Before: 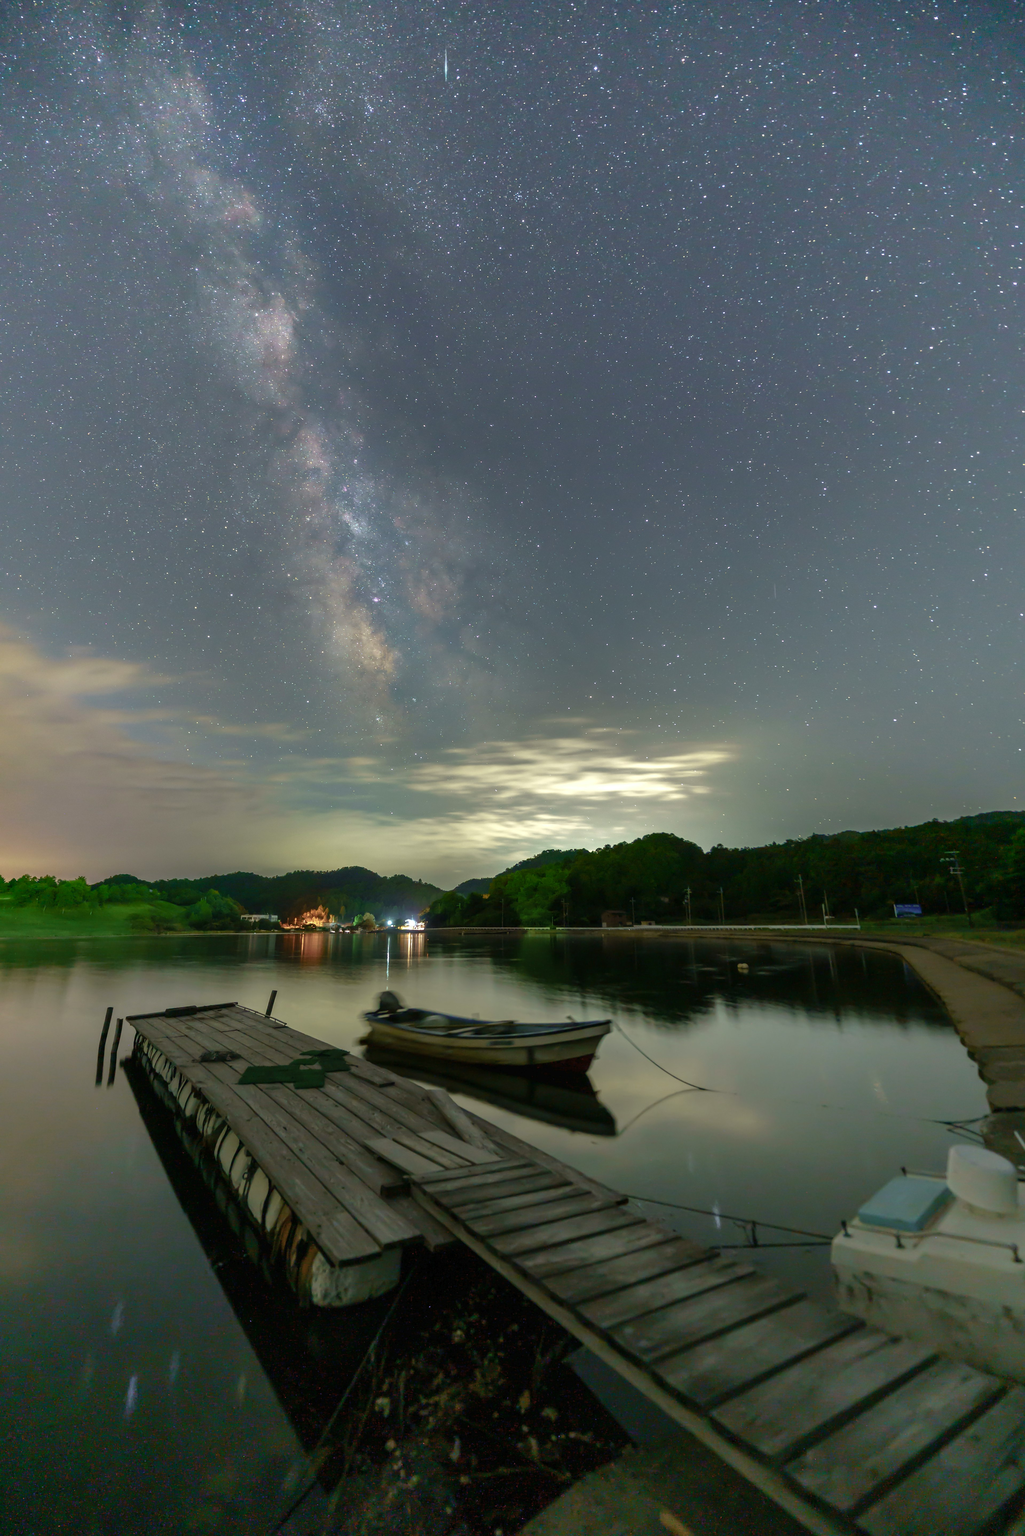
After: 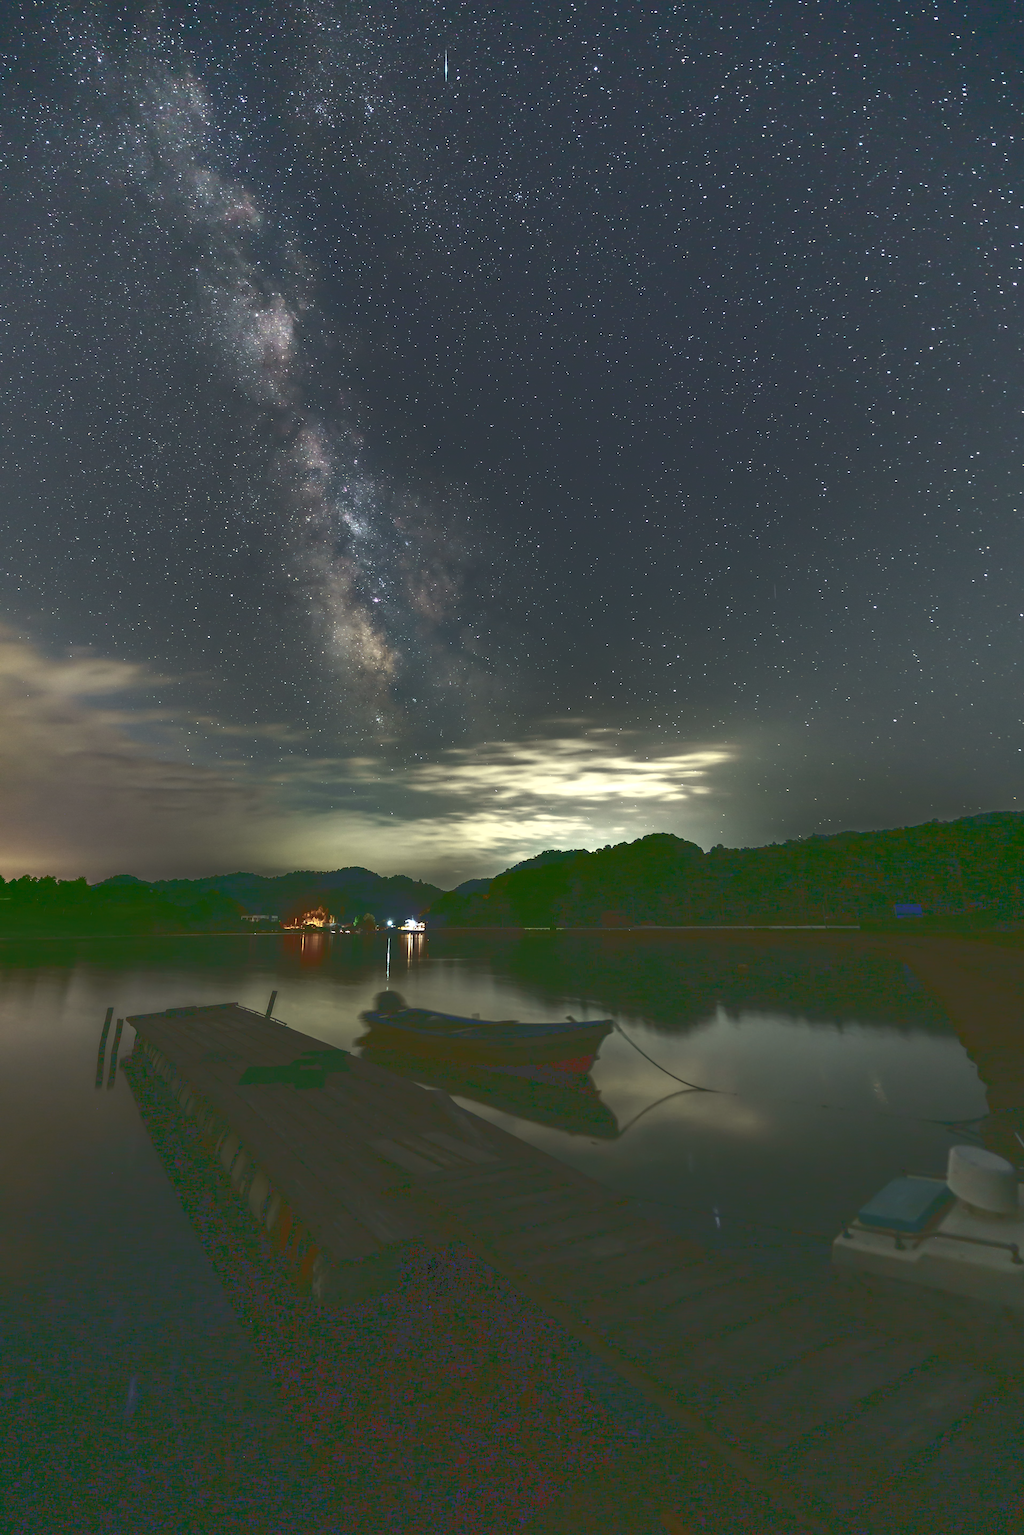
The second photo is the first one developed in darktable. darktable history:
base curve: curves: ch0 [(0, 0.036) (0.083, 0.04) (0.804, 1)]
